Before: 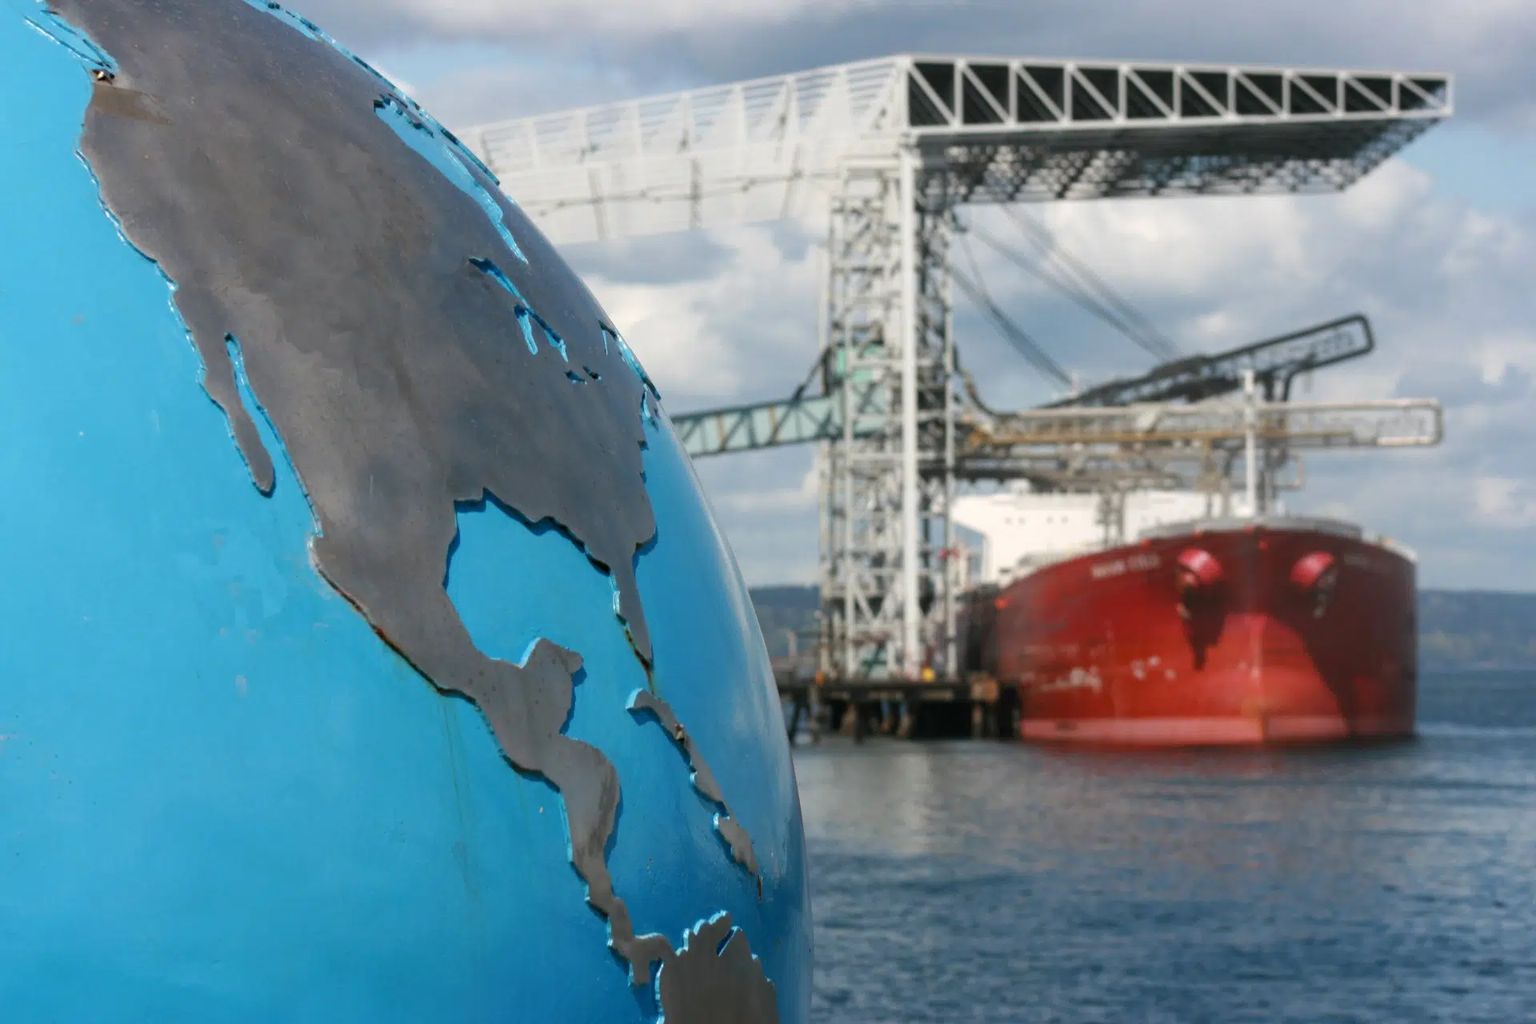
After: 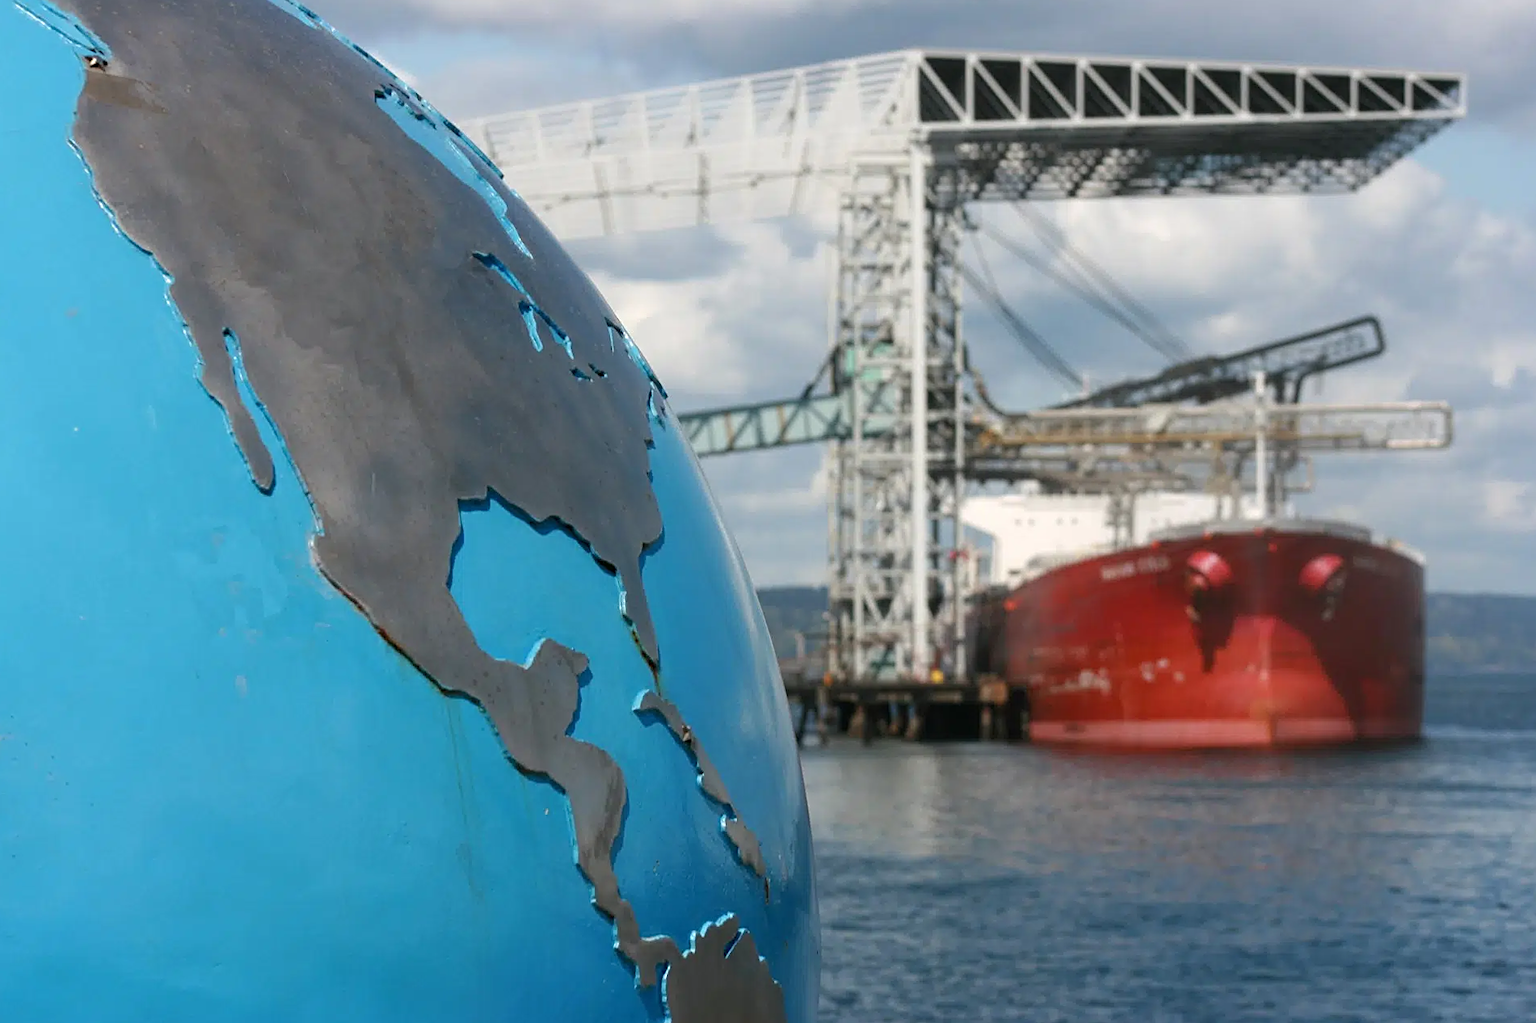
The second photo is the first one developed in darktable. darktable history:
sharpen: on, module defaults
rotate and perspective: rotation 0.174°, lens shift (vertical) 0.013, lens shift (horizontal) 0.019, shear 0.001, automatic cropping original format, crop left 0.007, crop right 0.991, crop top 0.016, crop bottom 0.997
